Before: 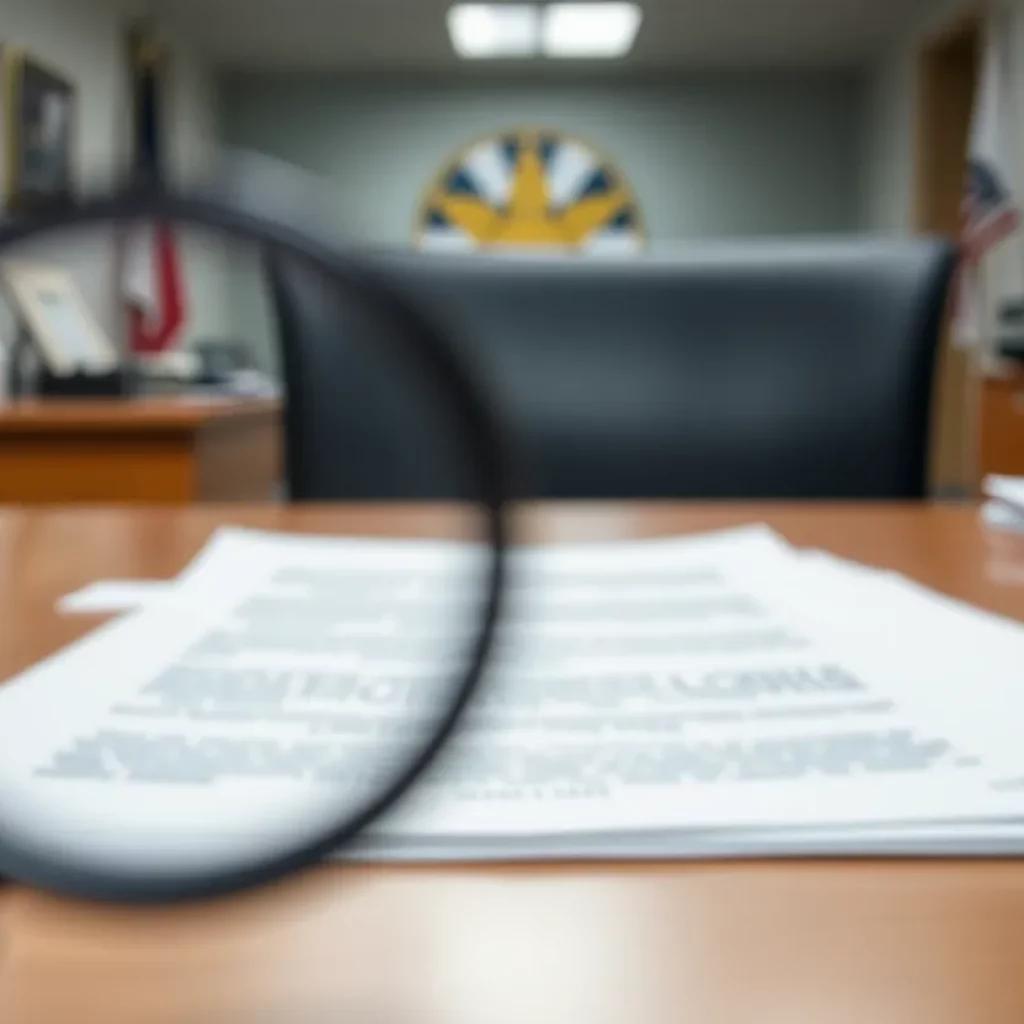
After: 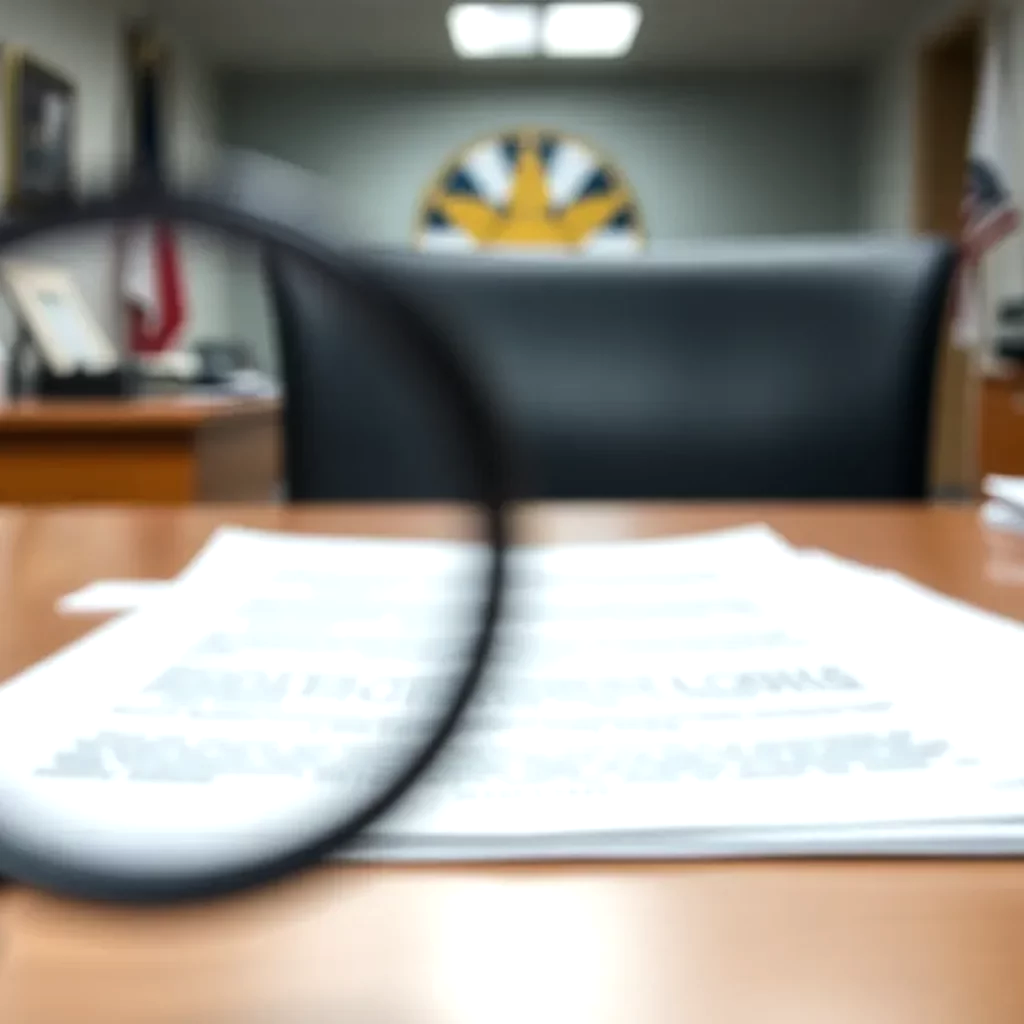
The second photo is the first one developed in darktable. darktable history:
tone equalizer: -8 EV -0.417 EV, -7 EV -0.389 EV, -6 EV -0.333 EV, -5 EV -0.222 EV, -3 EV 0.222 EV, -2 EV 0.333 EV, -1 EV 0.389 EV, +0 EV 0.417 EV, edges refinement/feathering 500, mask exposure compensation -1.57 EV, preserve details no
color zones: curves: ch0 [(0, 0.5) (0.143, 0.5) (0.286, 0.5) (0.429, 0.5) (0.62, 0.489) (0.714, 0.445) (0.844, 0.496) (1, 0.5)]; ch1 [(0, 0.5) (0.143, 0.5) (0.286, 0.5) (0.429, 0.5) (0.571, 0.5) (0.714, 0.523) (0.857, 0.5) (1, 0.5)]
